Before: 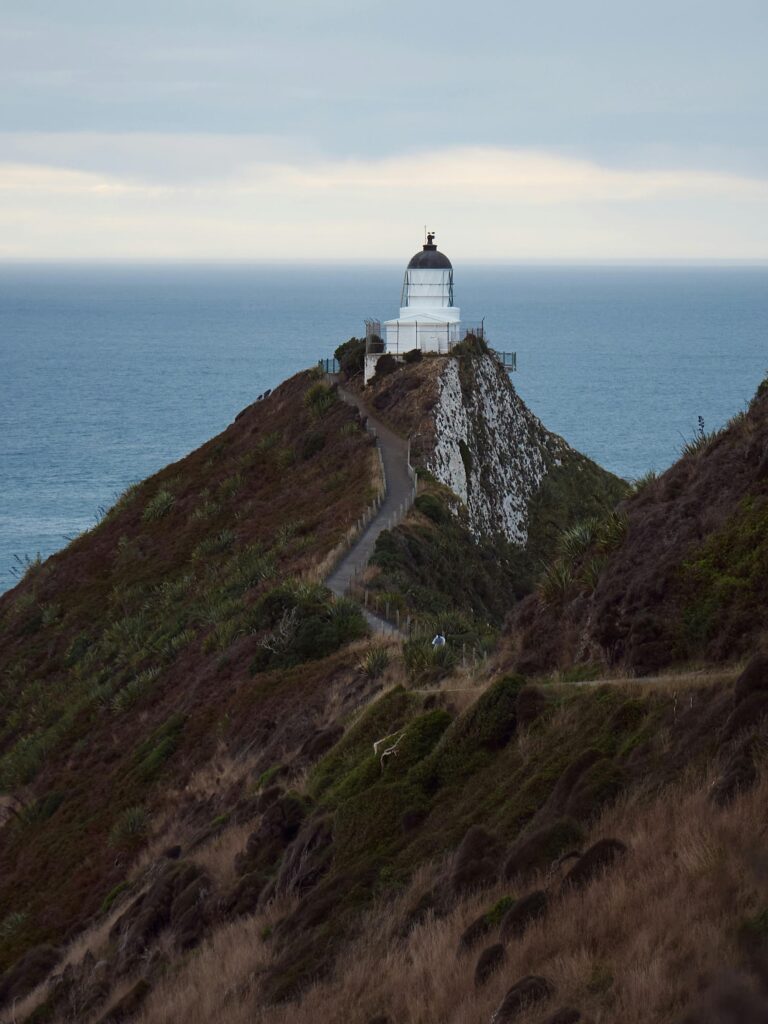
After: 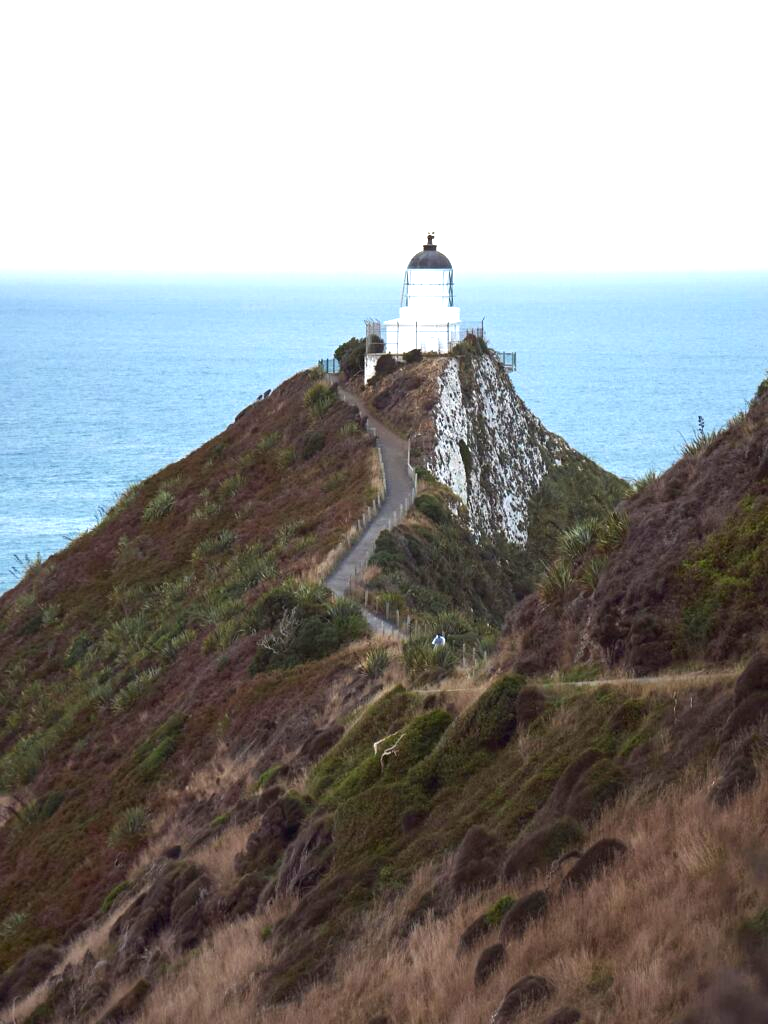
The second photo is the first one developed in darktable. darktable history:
exposure: black level correction 0, exposure 1.438 EV, compensate exposure bias true, compensate highlight preservation false
